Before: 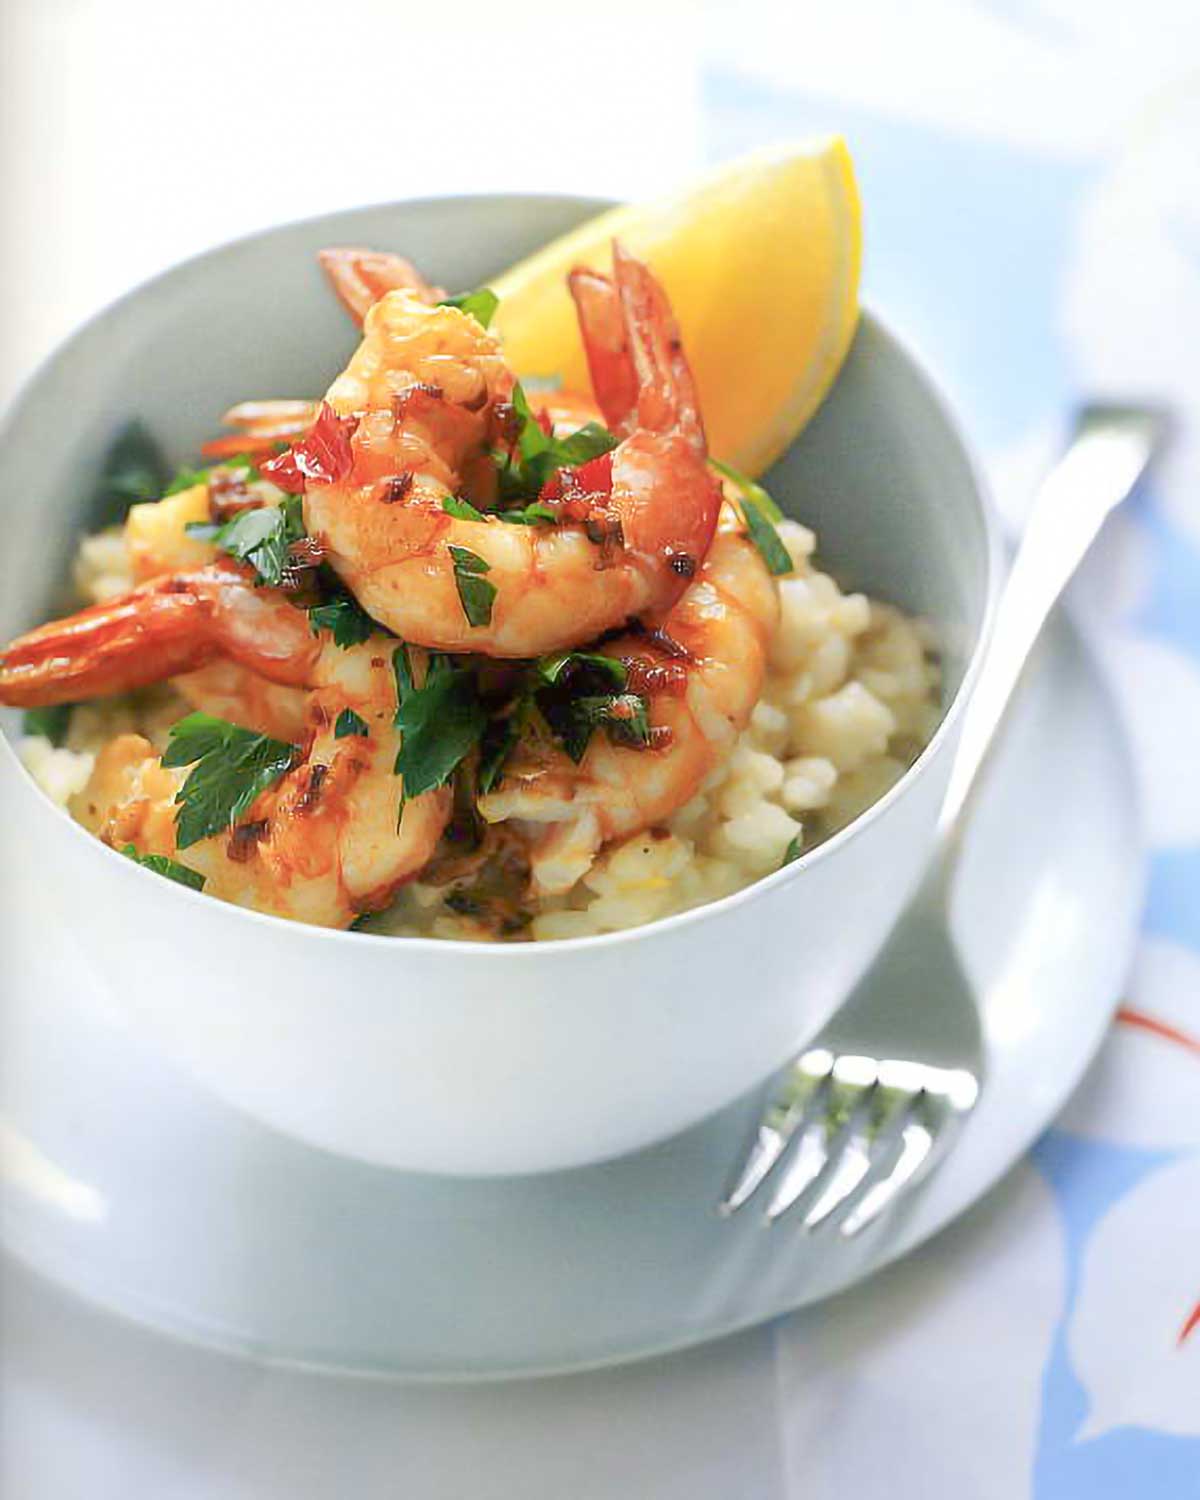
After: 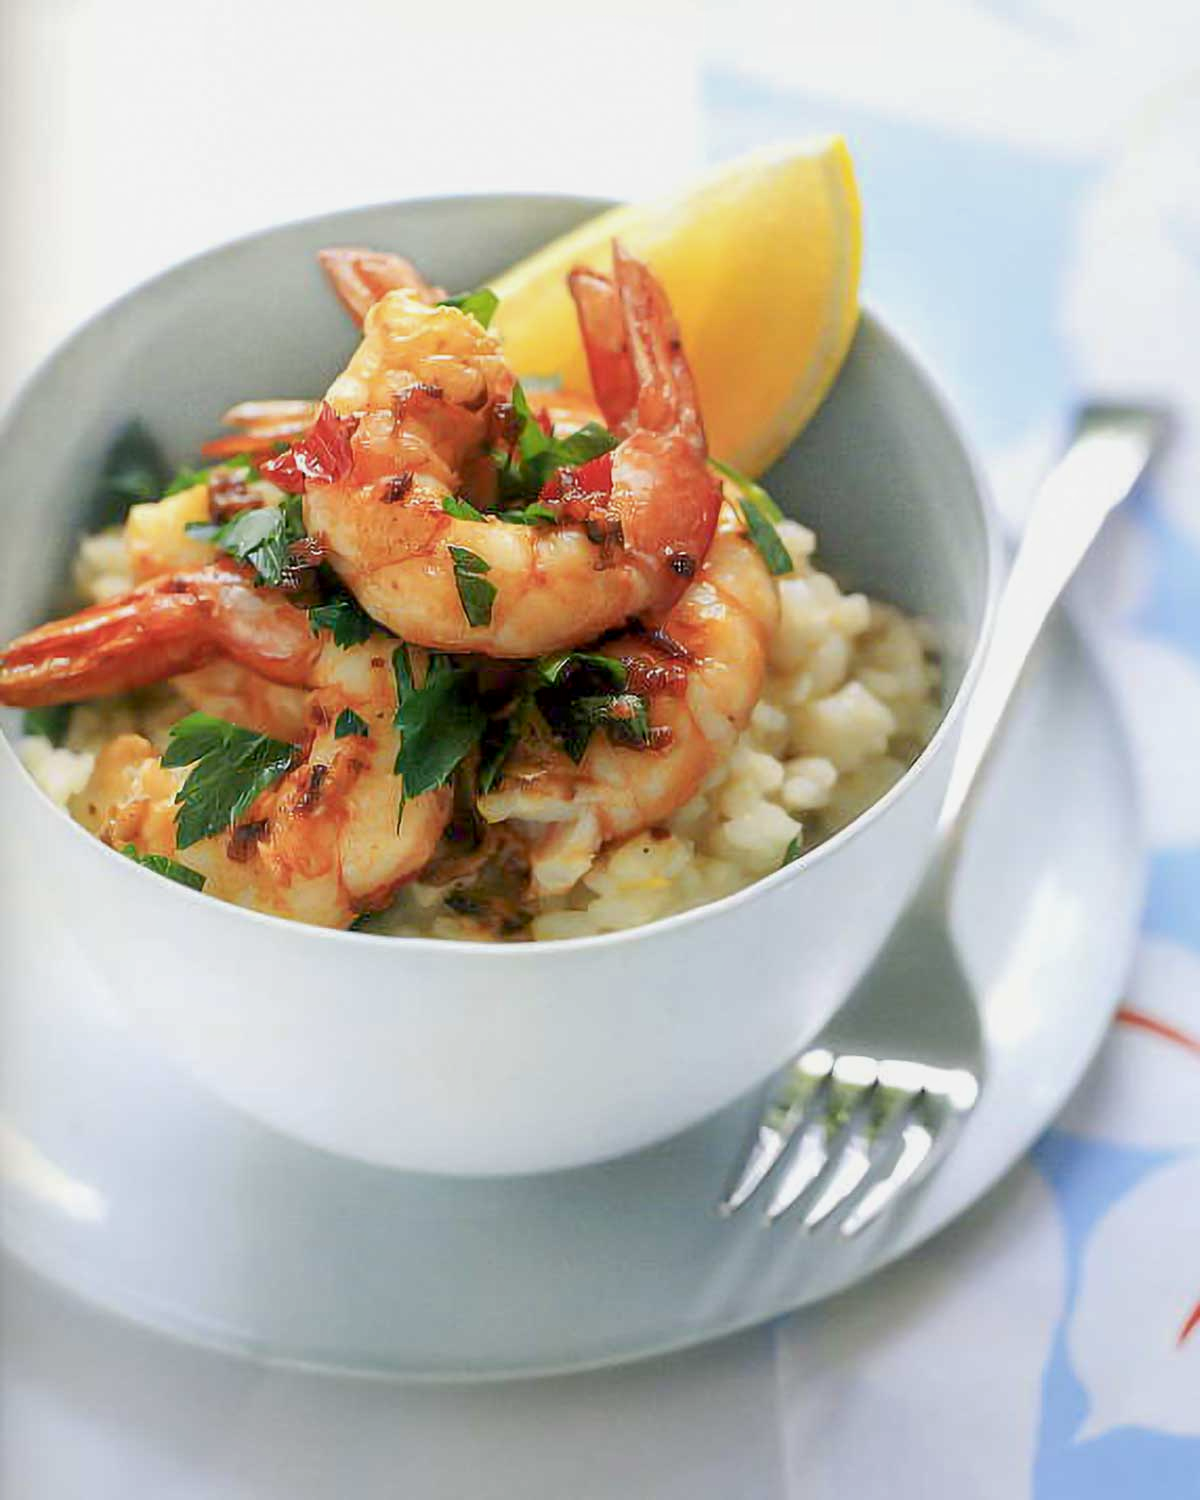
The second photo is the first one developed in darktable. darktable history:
local contrast: highlights 100%, shadows 100%, detail 120%, midtone range 0.2
exposure: black level correction 0.001, exposure -0.2 EV, compensate highlight preservation false
